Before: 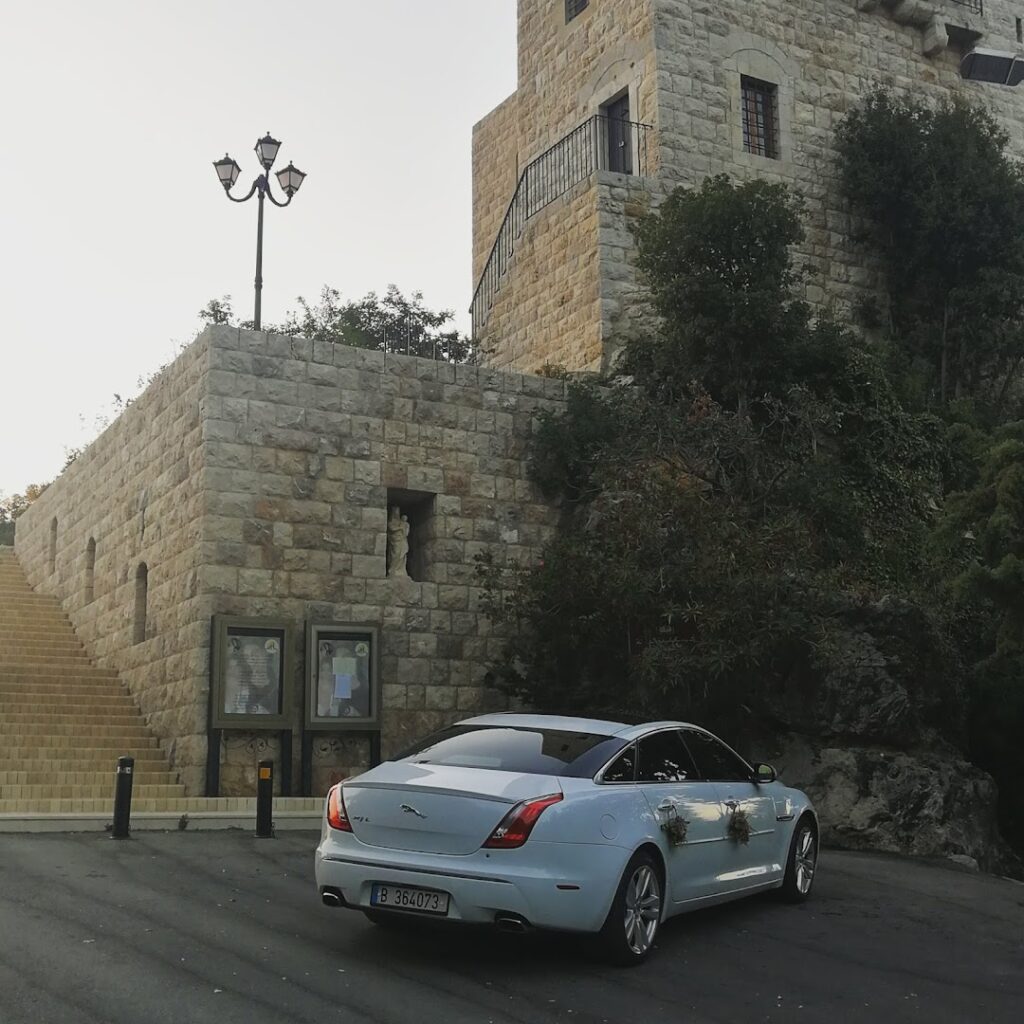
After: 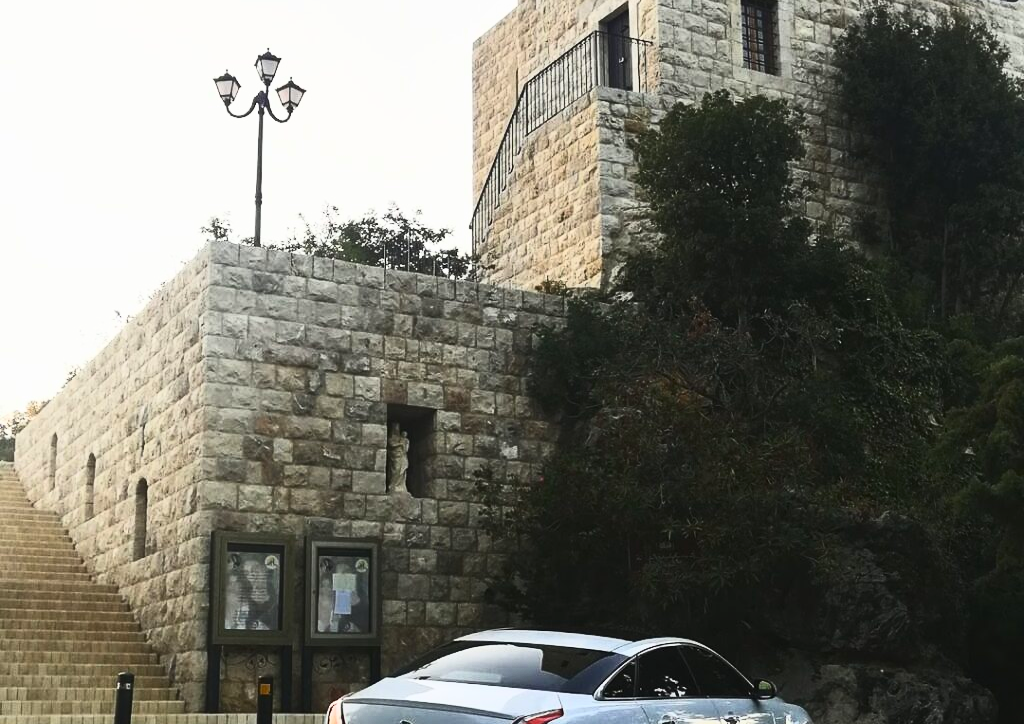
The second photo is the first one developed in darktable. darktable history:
crop and rotate: top 8.293%, bottom 20.996%
contrast brightness saturation: contrast 0.62, brightness 0.34, saturation 0.14
